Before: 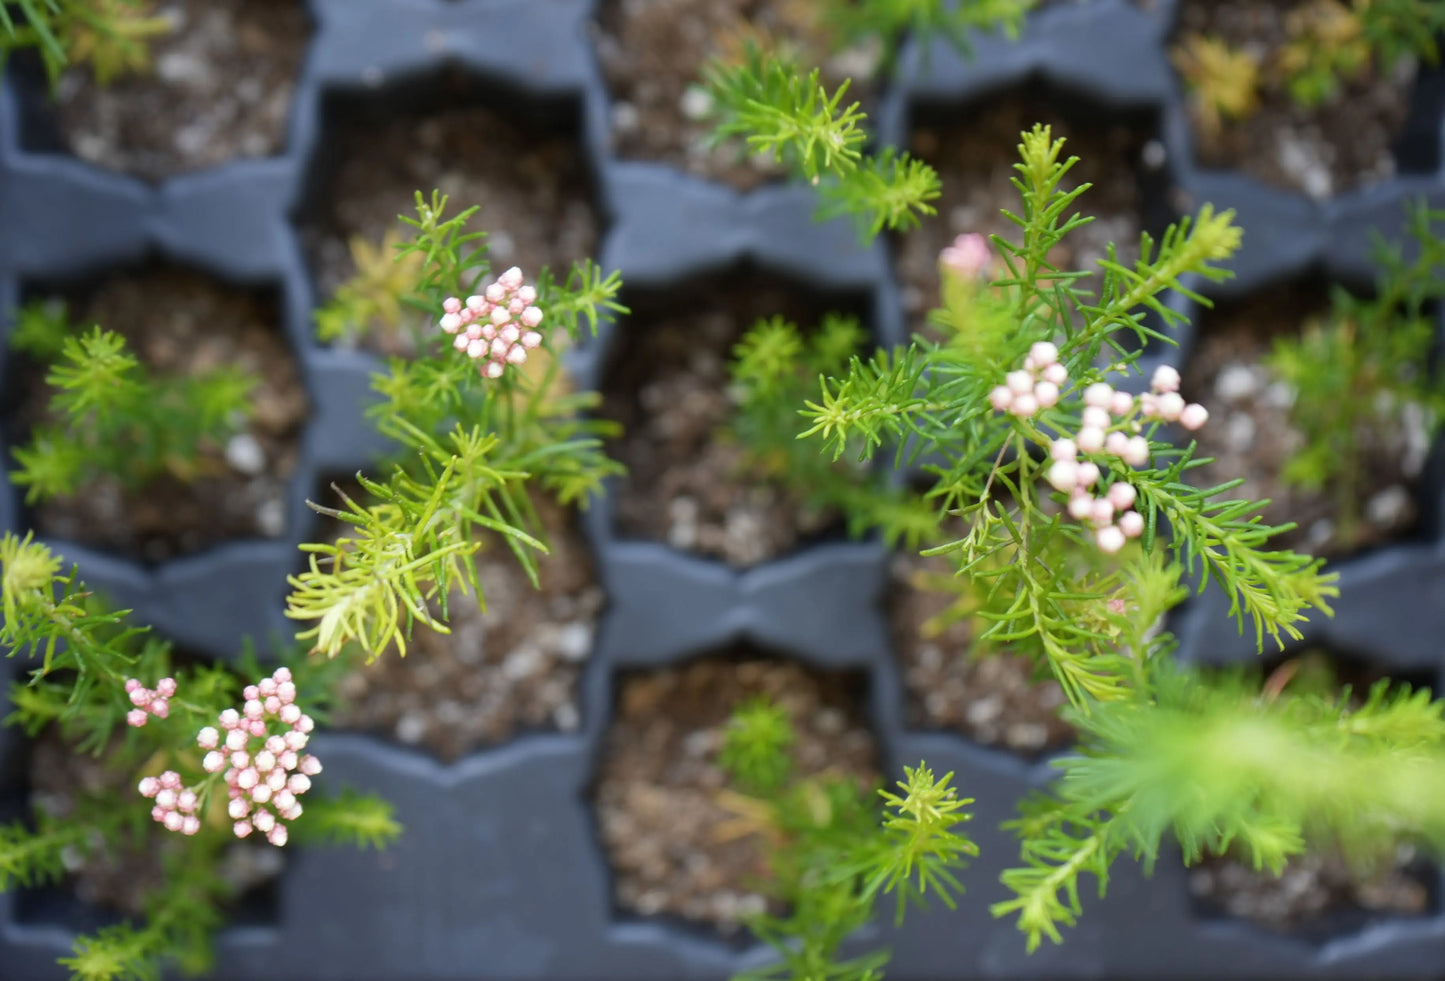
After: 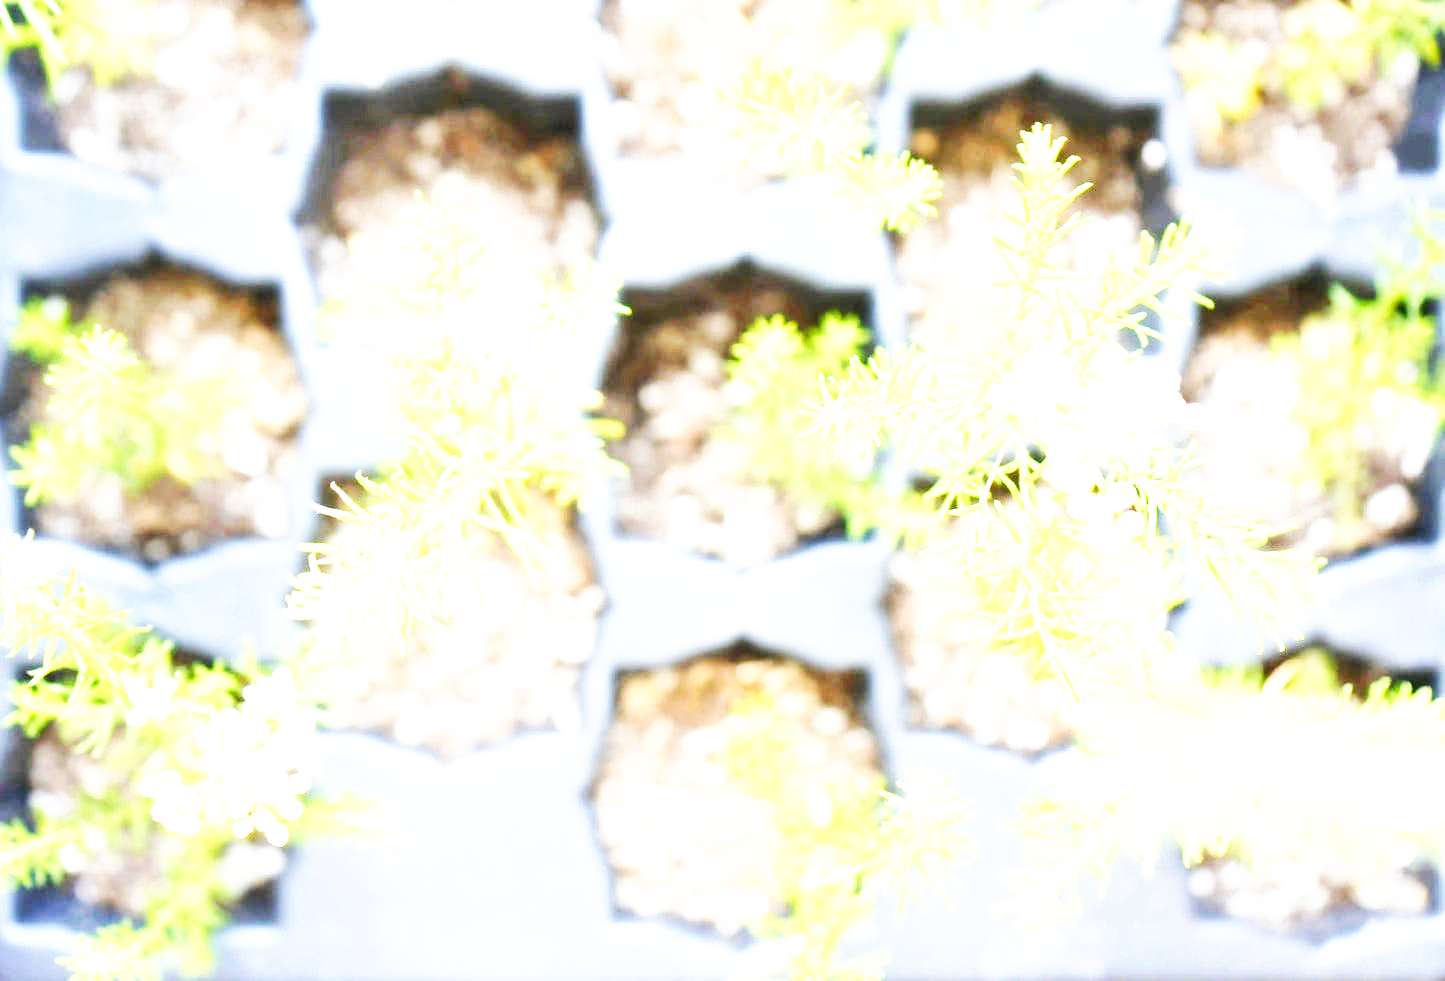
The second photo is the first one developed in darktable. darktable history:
base curve: curves: ch0 [(0, 0) (0.007, 0.004) (0.027, 0.03) (0.046, 0.07) (0.207, 0.54) (0.442, 0.872) (0.673, 0.972) (1, 1)], preserve colors none
exposure: exposure 3 EV, compensate highlight preservation false
